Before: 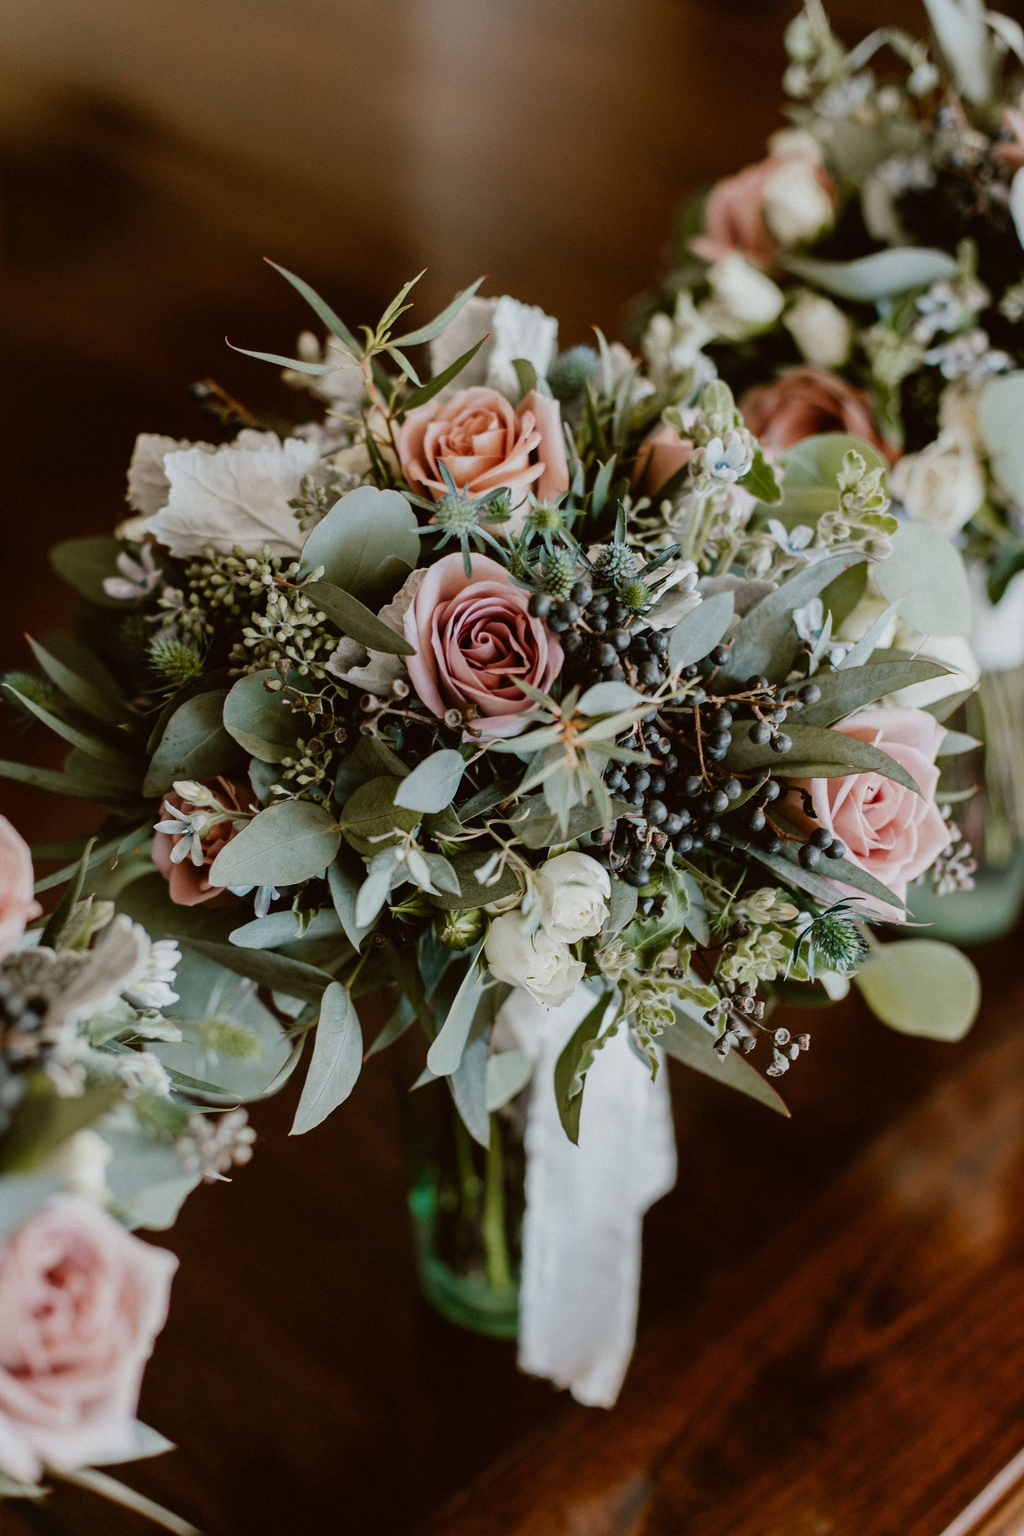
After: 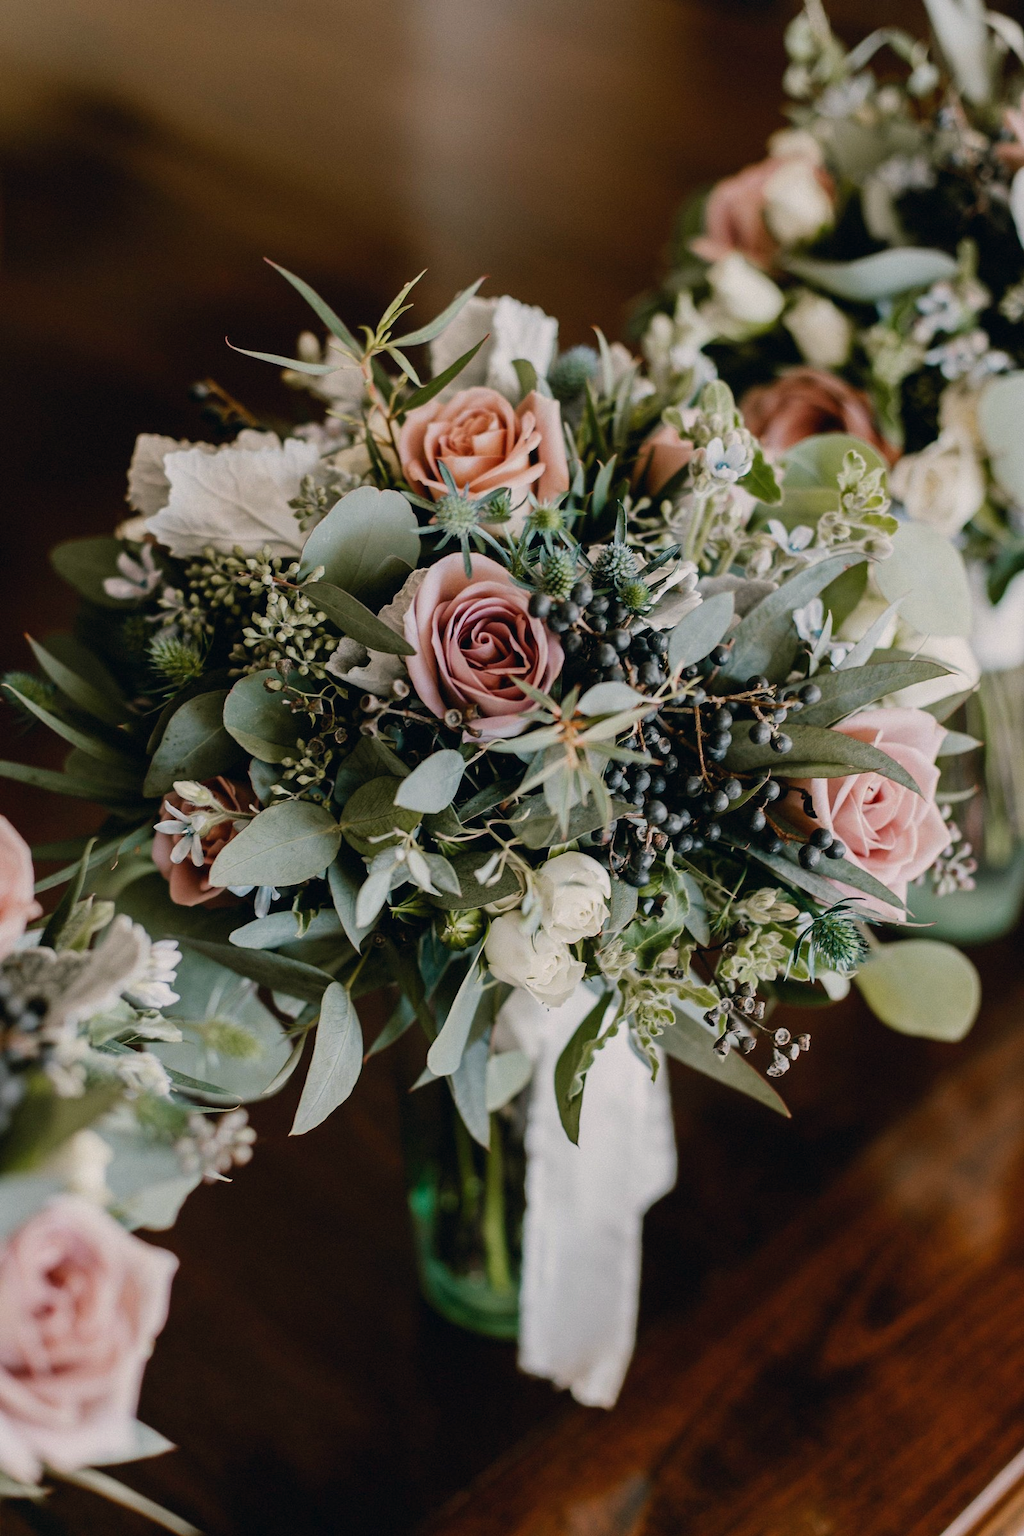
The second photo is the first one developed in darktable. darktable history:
white balance: emerald 1
color correction: highlights a* 5.38, highlights b* 5.3, shadows a* -4.26, shadows b* -5.11
